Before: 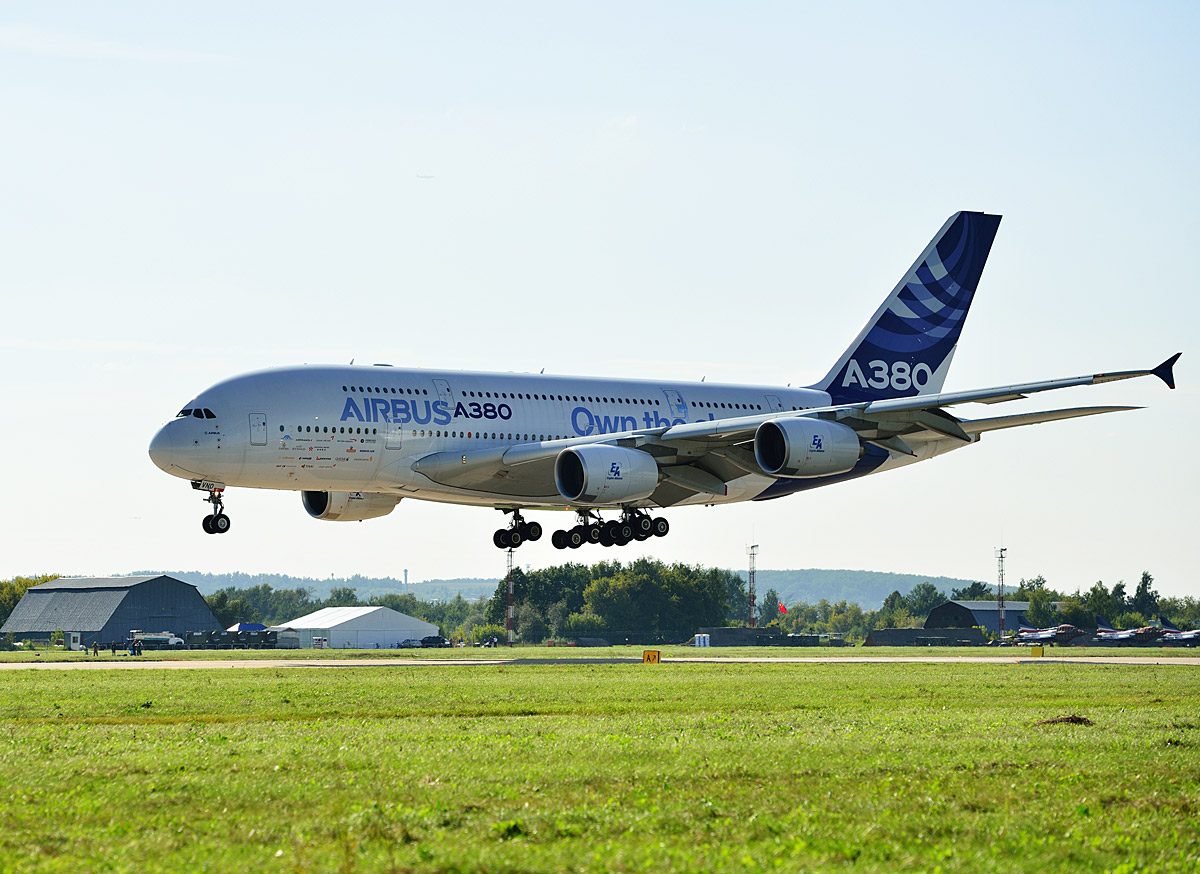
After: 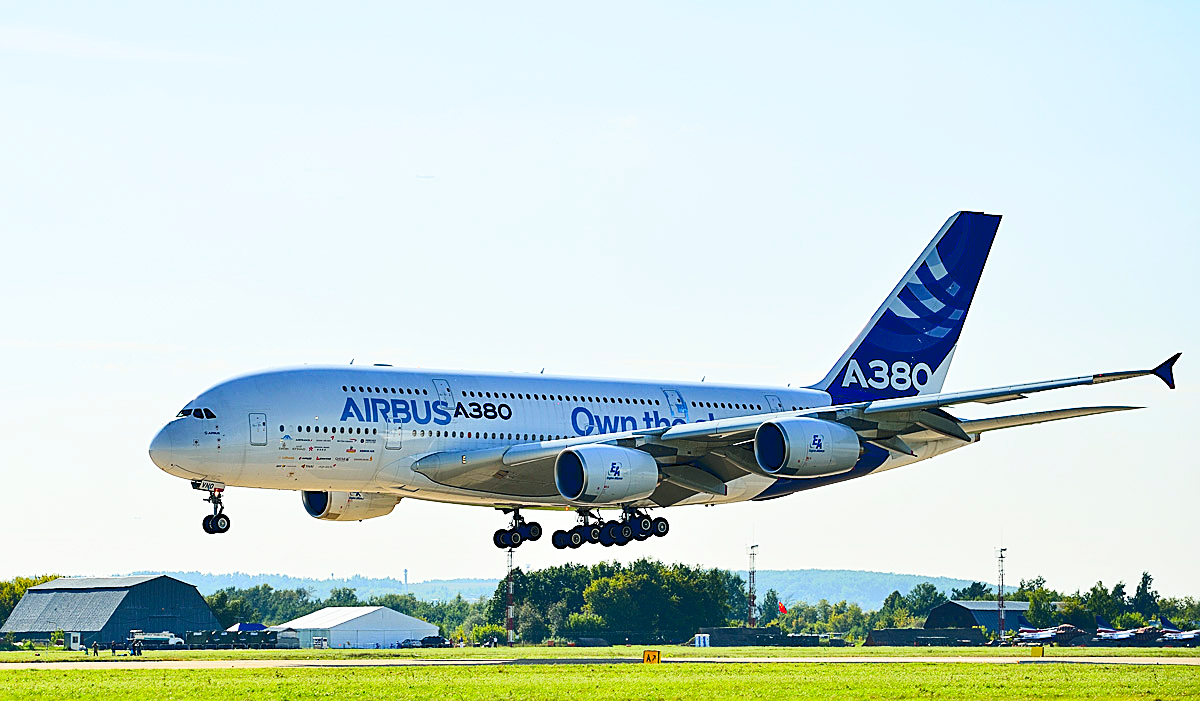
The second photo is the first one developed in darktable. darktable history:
crop: bottom 19.691%
sharpen: on, module defaults
color balance rgb: global offset › chroma 0.063%, global offset › hue 253.31°, linear chroma grading › global chroma 15.069%, perceptual saturation grading › global saturation 20%, perceptual saturation grading › highlights -25.894%, perceptual saturation grading › shadows 25.013%, global vibrance 9.268%
tone curve: curves: ch0 [(0, 0) (0.003, 0.045) (0.011, 0.054) (0.025, 0.069) (0.044, 0.083) (0.069, 0.101) (0.1, 0.119) (0.136, 0.146) (0.177, 0.177) (0.224, 0.221) (0.277, 0.277) (0.335, 0.362) (0.399, 0.452) (0.468, 0.571) (0.543, 0.666) (0.623, 0.758) (0.709, 0.853) (0.801, 0.896) (0.898, 0.945) (1, 1)], color space Lab, linked channels, preserve colors none
